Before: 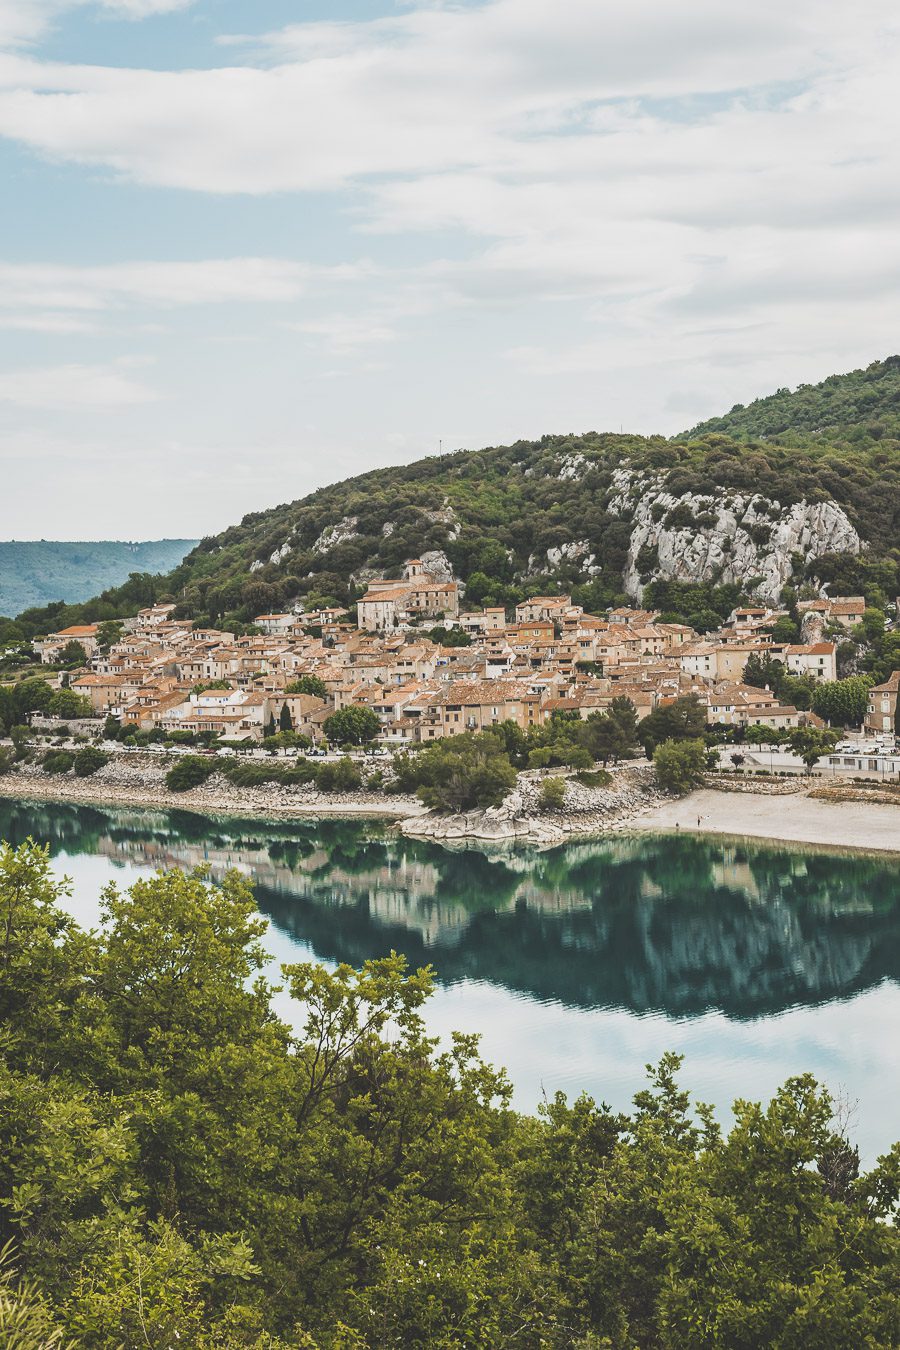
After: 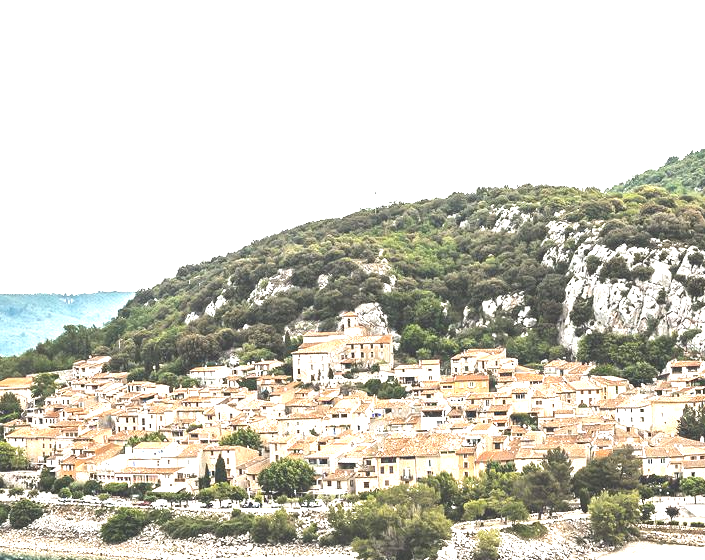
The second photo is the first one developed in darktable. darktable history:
tone equalizer: -8 EV -0.397 EV, -7 EV -0.39 EV, -6 EV -0.318 EV, -5 EV -0.21 EV, -3 EV 0.188 EV, -2 EV 0.318 EV, -1 EV 0.382 EV, +0 EV 0.425 EV, edges refinement/feathering 500, mask exposure compensation -1.57 EV, preserve details no
crop: left 7.228%, top 18.381%, right 14.385%, bottom 40.101%
exposure: black level correction 0, exposure 1.099 EV, compensate highlight preservation false
contrast brightness saturation: saturation -0.061
